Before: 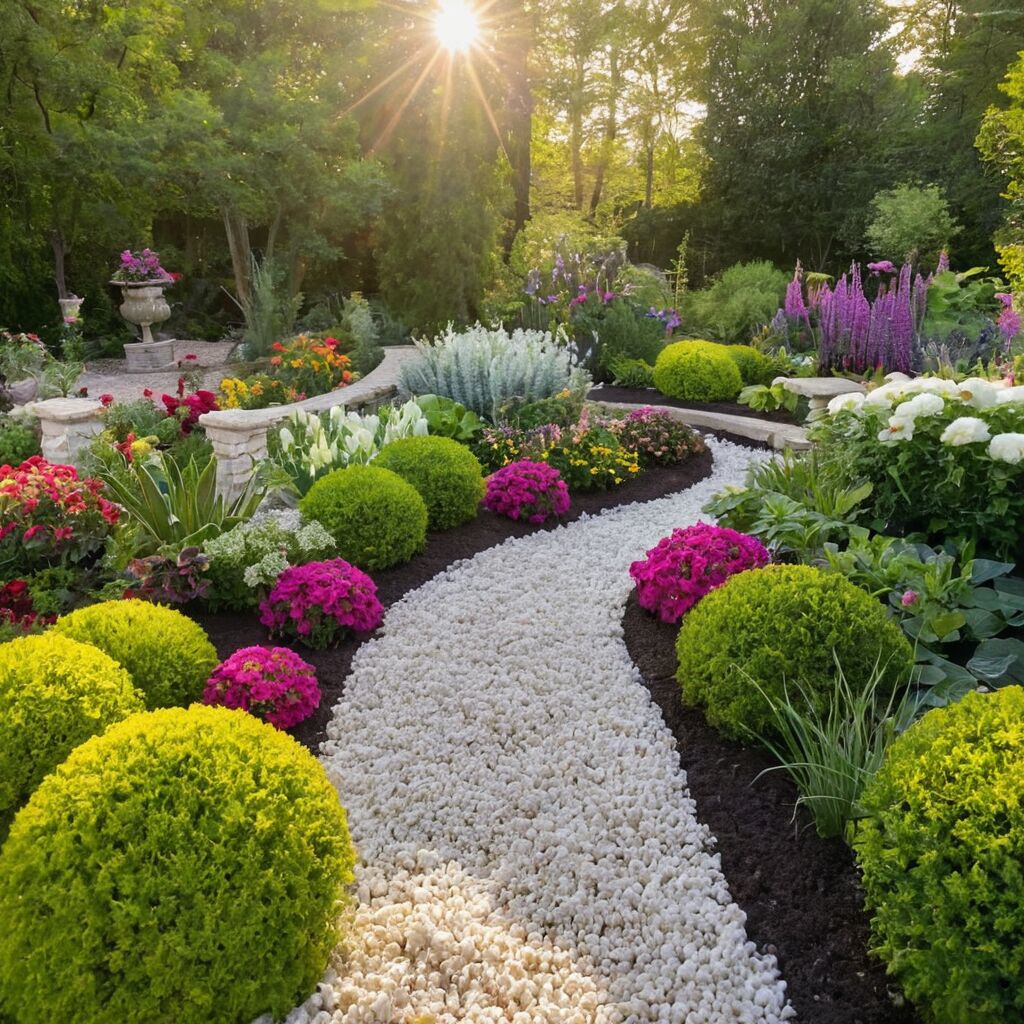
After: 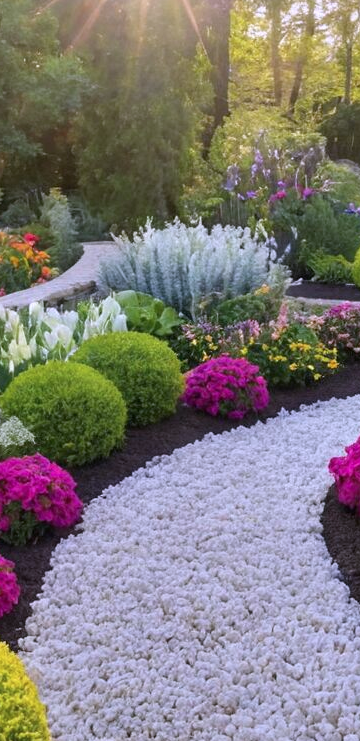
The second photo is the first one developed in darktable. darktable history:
crop and rotate: left 29.476%, top 10.214%, right 35.32%, bottom 17.333%
color calibration: output R [1.063, -0.012, -0.003, 0], output B [-0.079, 0.047, 1, 0], illuminant custom, x 0.389, y 0.387, temperature 3838.64 K
